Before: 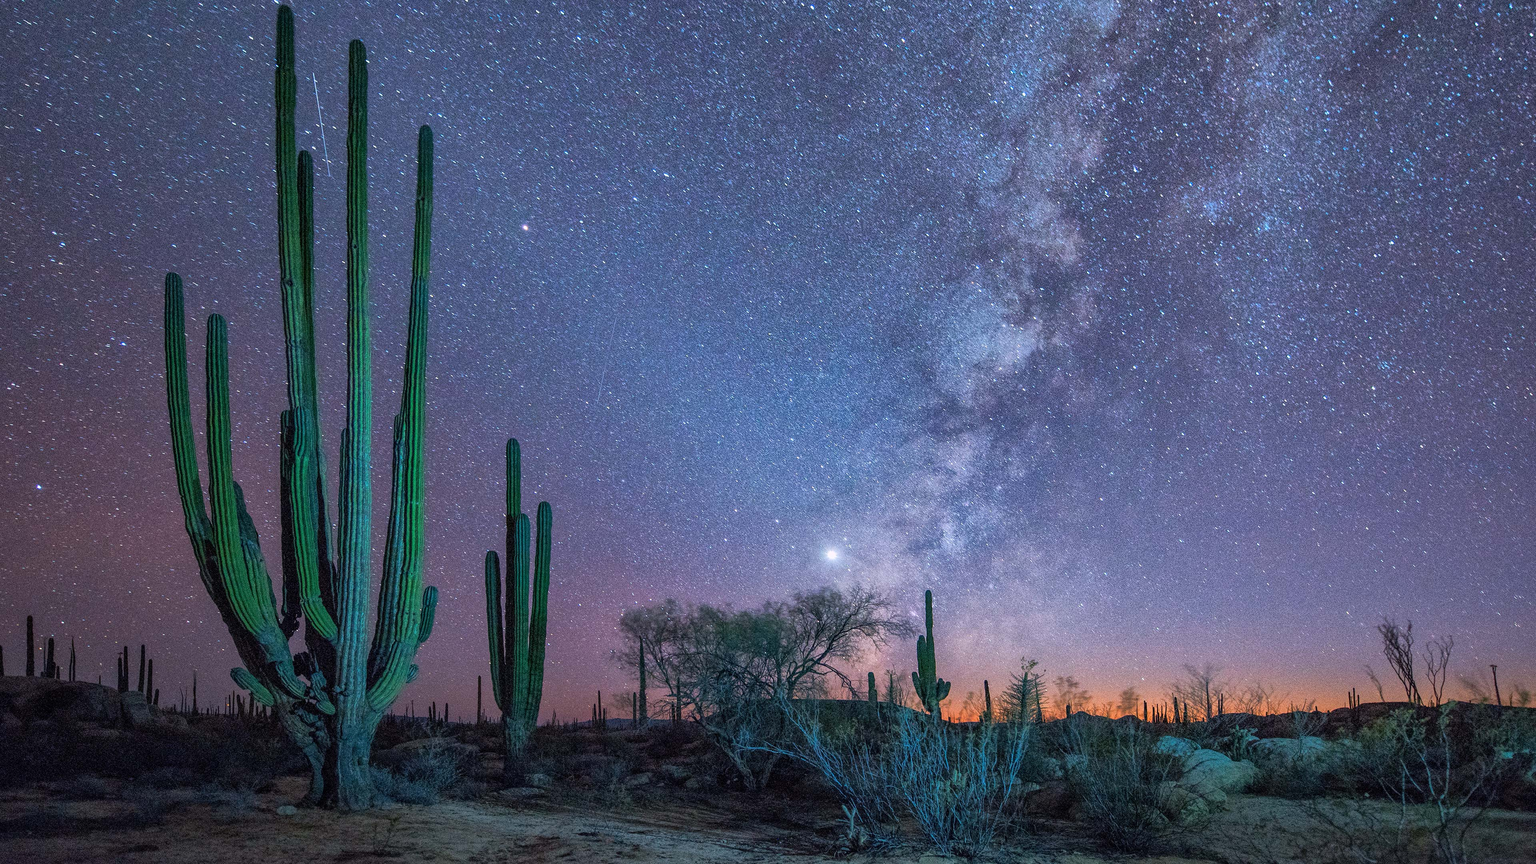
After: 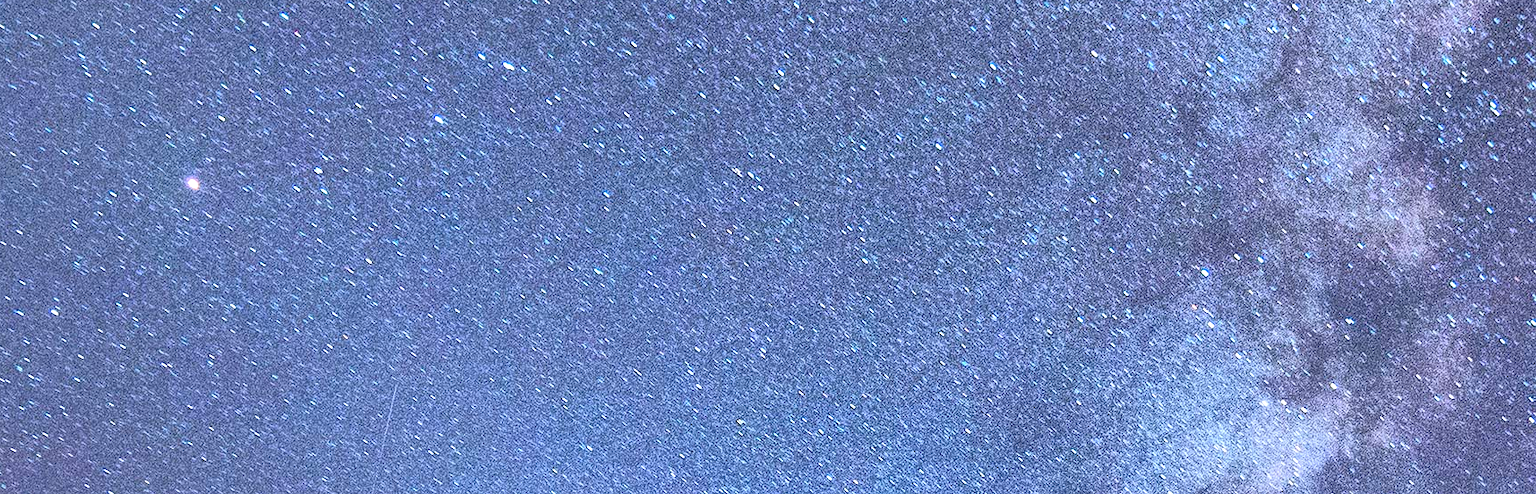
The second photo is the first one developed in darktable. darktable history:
exposure: black level correction 0, exposure 0.7 EV, compensate highlight preservation false
crop: left 28.618%, top 16.866%, right 26.695%, bottom 57.554%
